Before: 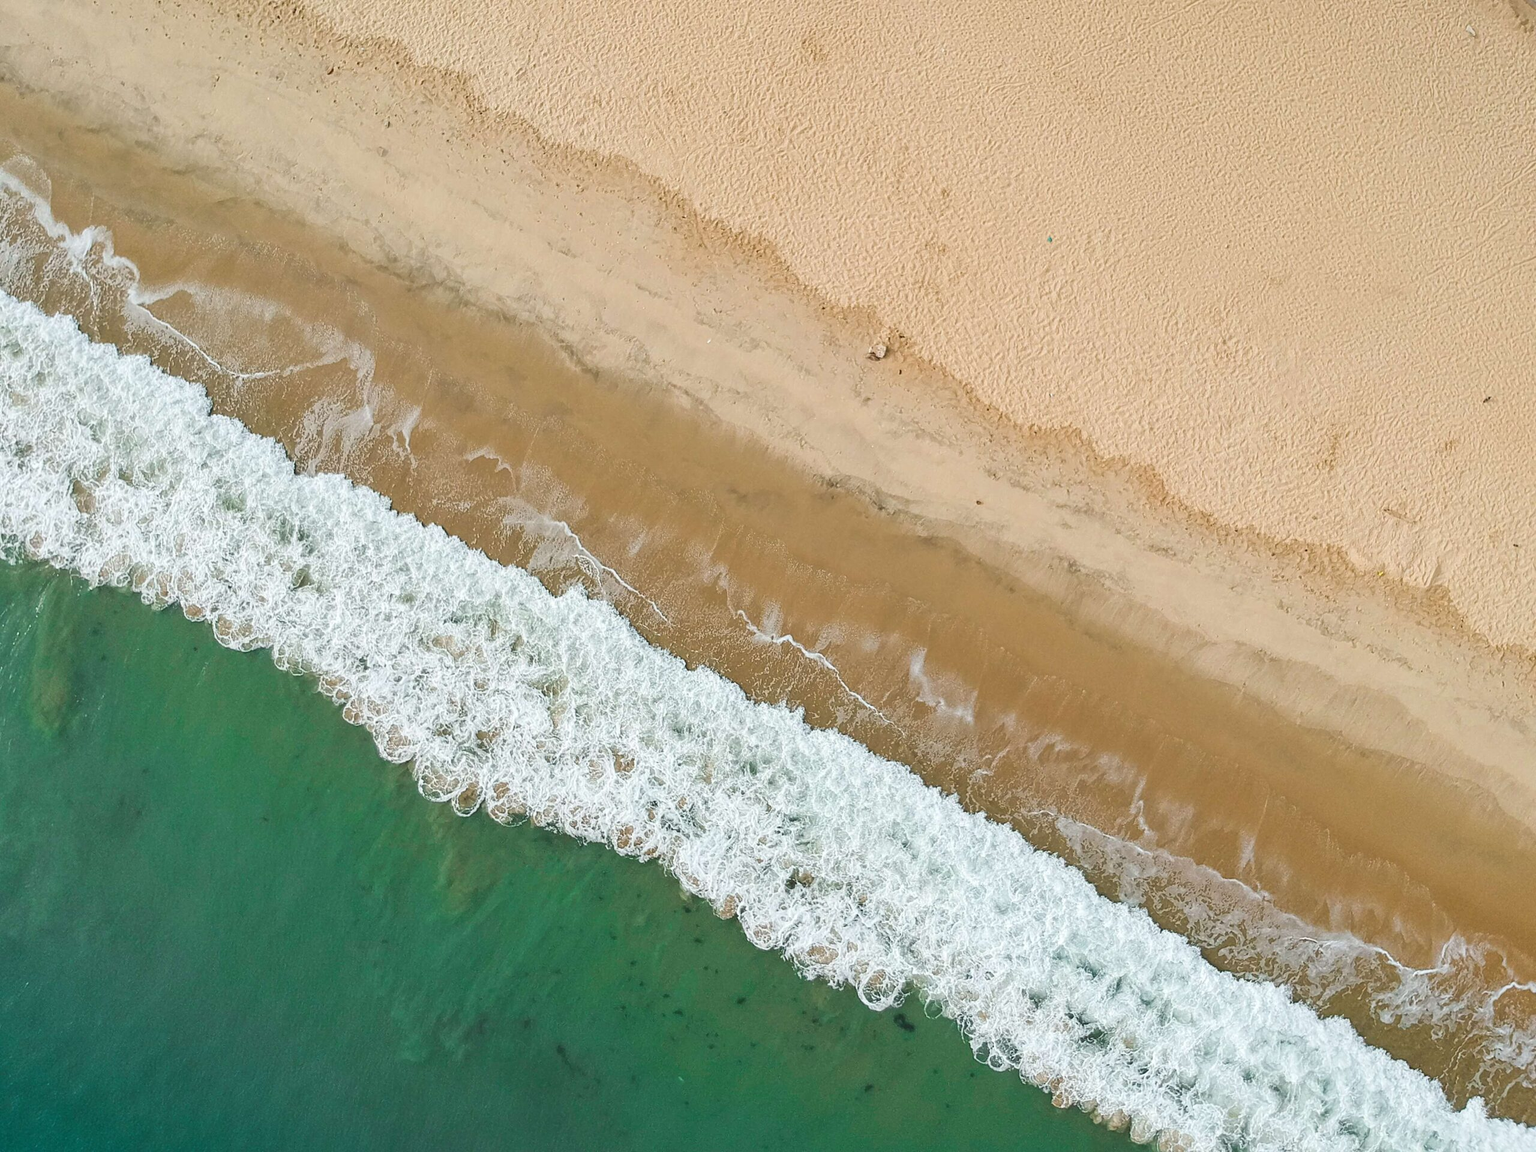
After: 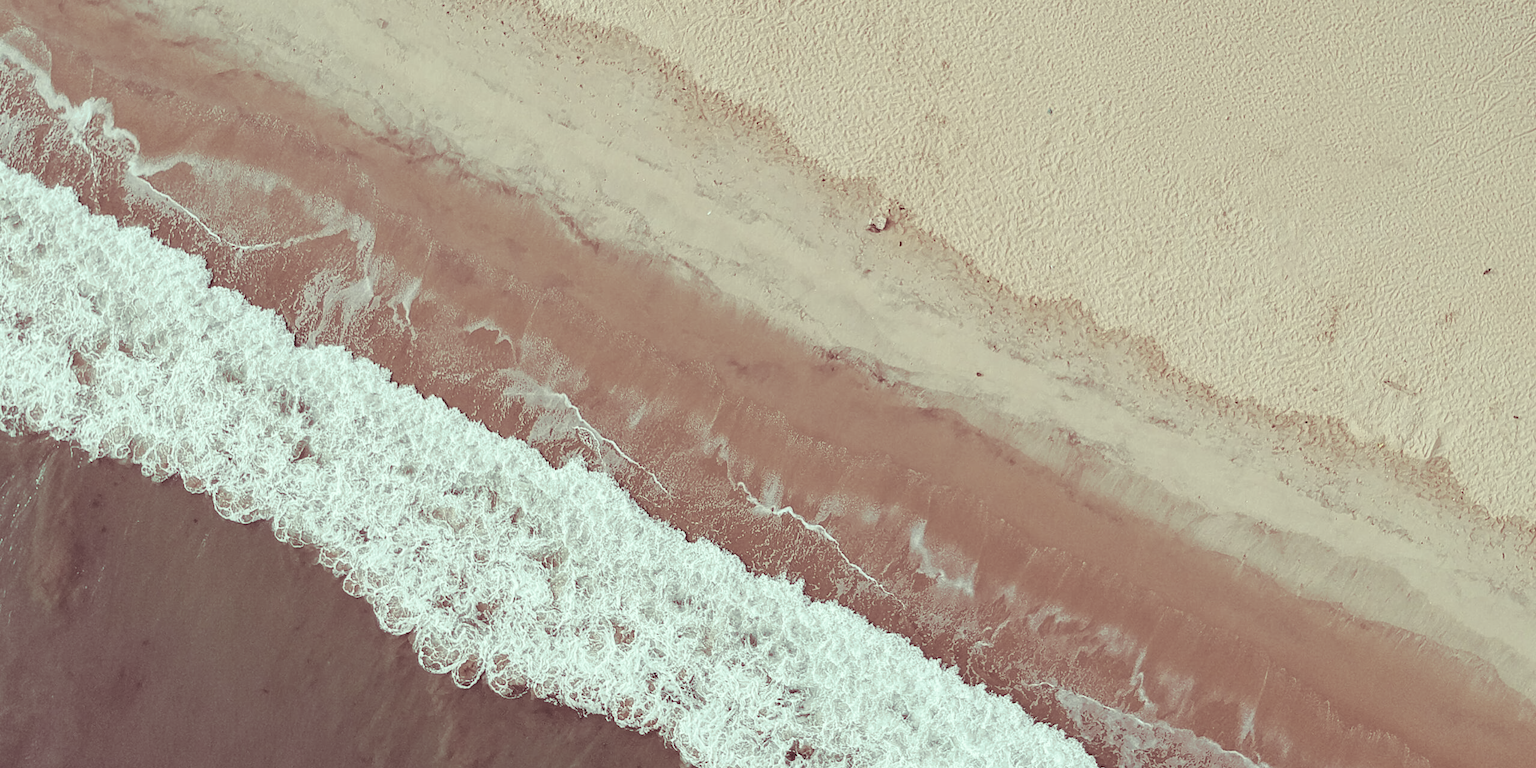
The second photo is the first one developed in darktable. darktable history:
color correction: highlights a* -20.17, highlights b* 20.27, shadows a* 20.03, shadows b* -20.46, saturation 0.43
crop: top 11.166%, bottom 22.168%
split-toning: highlights › hue 180°
